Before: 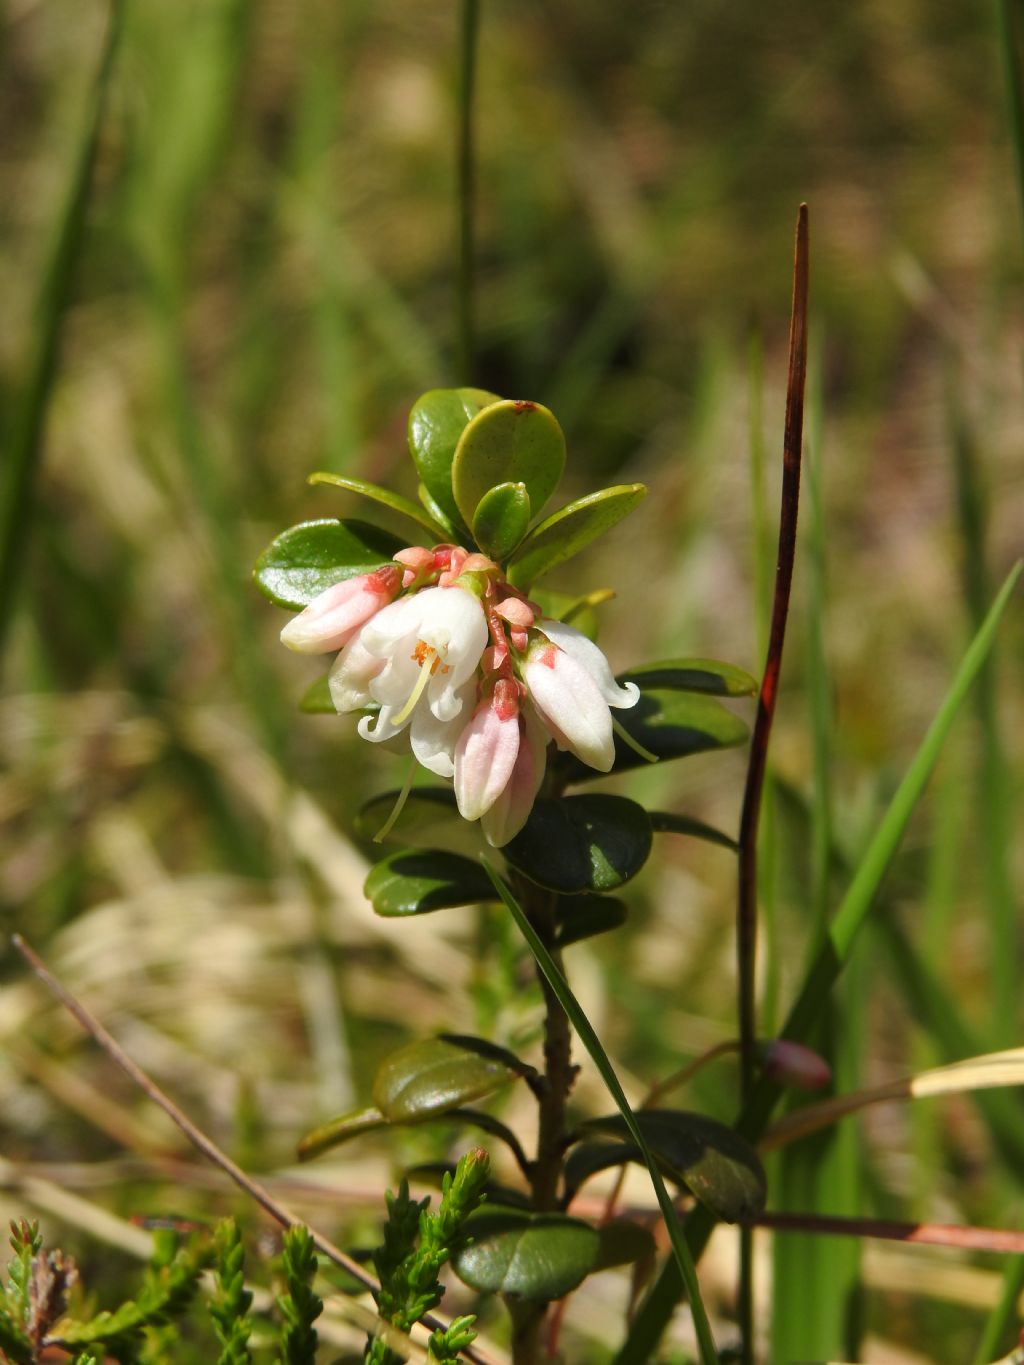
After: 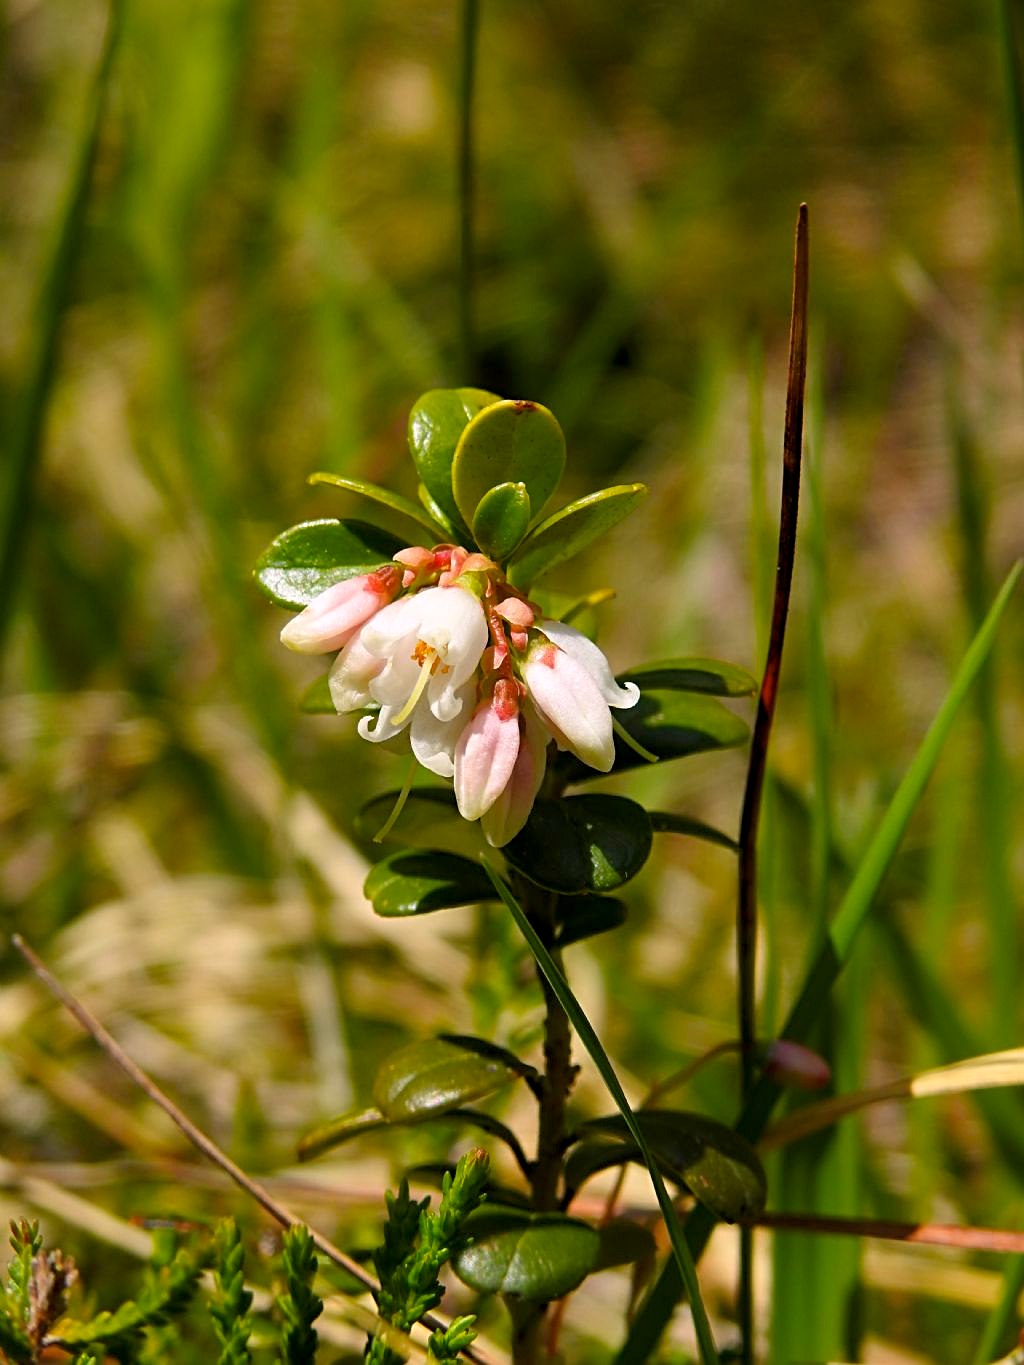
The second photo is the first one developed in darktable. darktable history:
sharpen: radius 2.767
color balance rgb: shadows lift › chroma 2%, shadows lift › hue 217.2°, power › chroma 0.25%, power › hue 60°, highlights gain › chroma 1.5%, highlights gain › hue 309.6°, global offset › luminance -0.5%, perceptual saturation grading › global saturation 15%, global vibrance 20%
